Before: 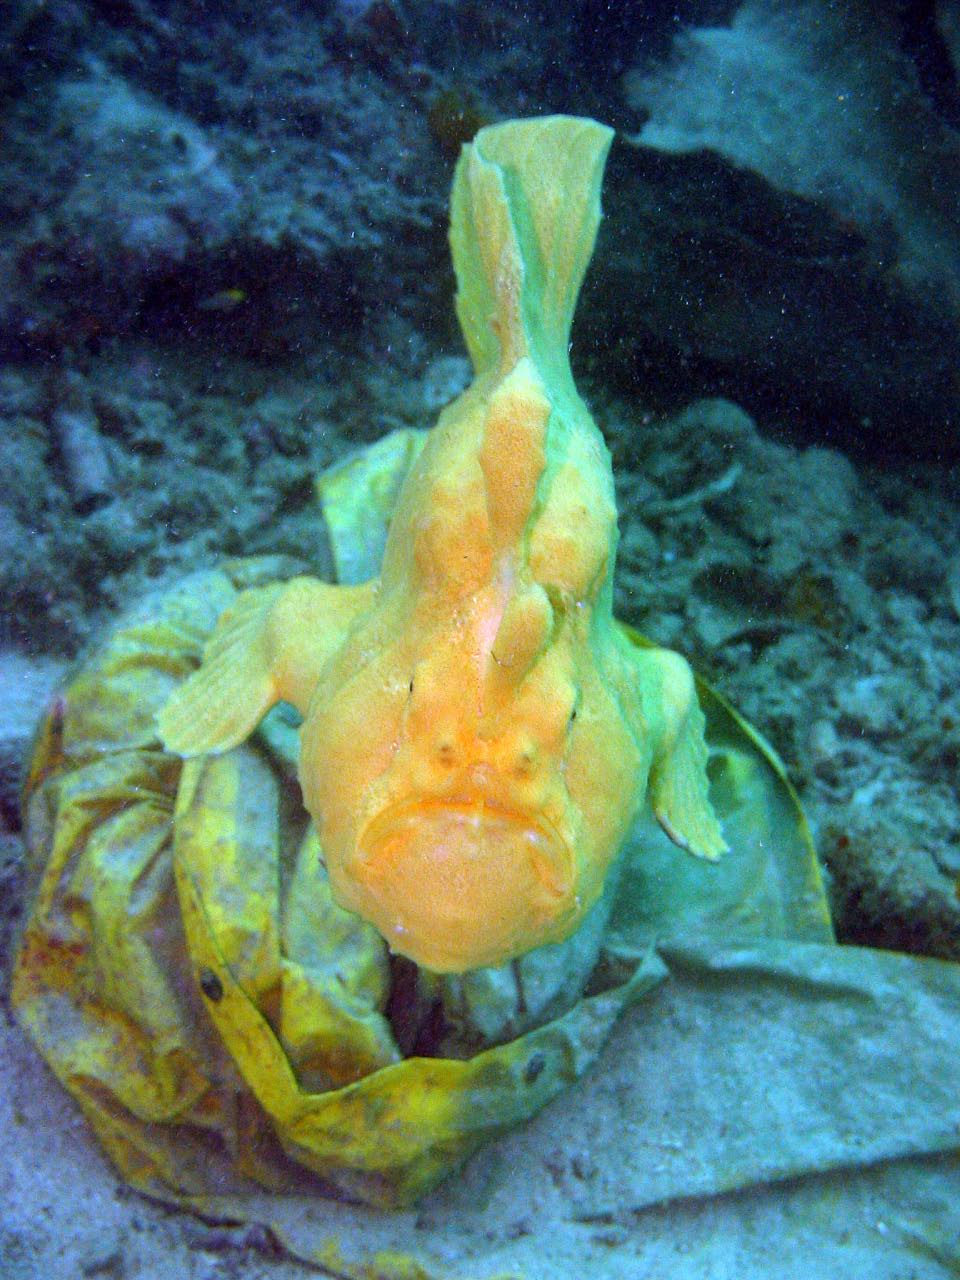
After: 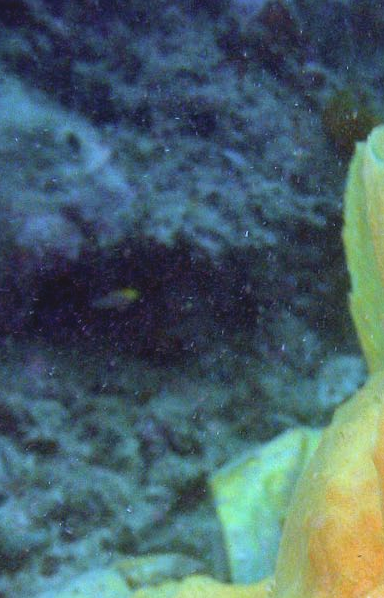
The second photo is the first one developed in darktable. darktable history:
contrast brightness saturation: contrast -0.141, brightness 0.043, saturation -0.122
crop and rotate: left 11.07%, top 0.099%, right 48.851%, bottom 53.164%
local contrast: mode bilateral grid, contrast 19, coarseness 51, detail 120%, midtone range 0.2
